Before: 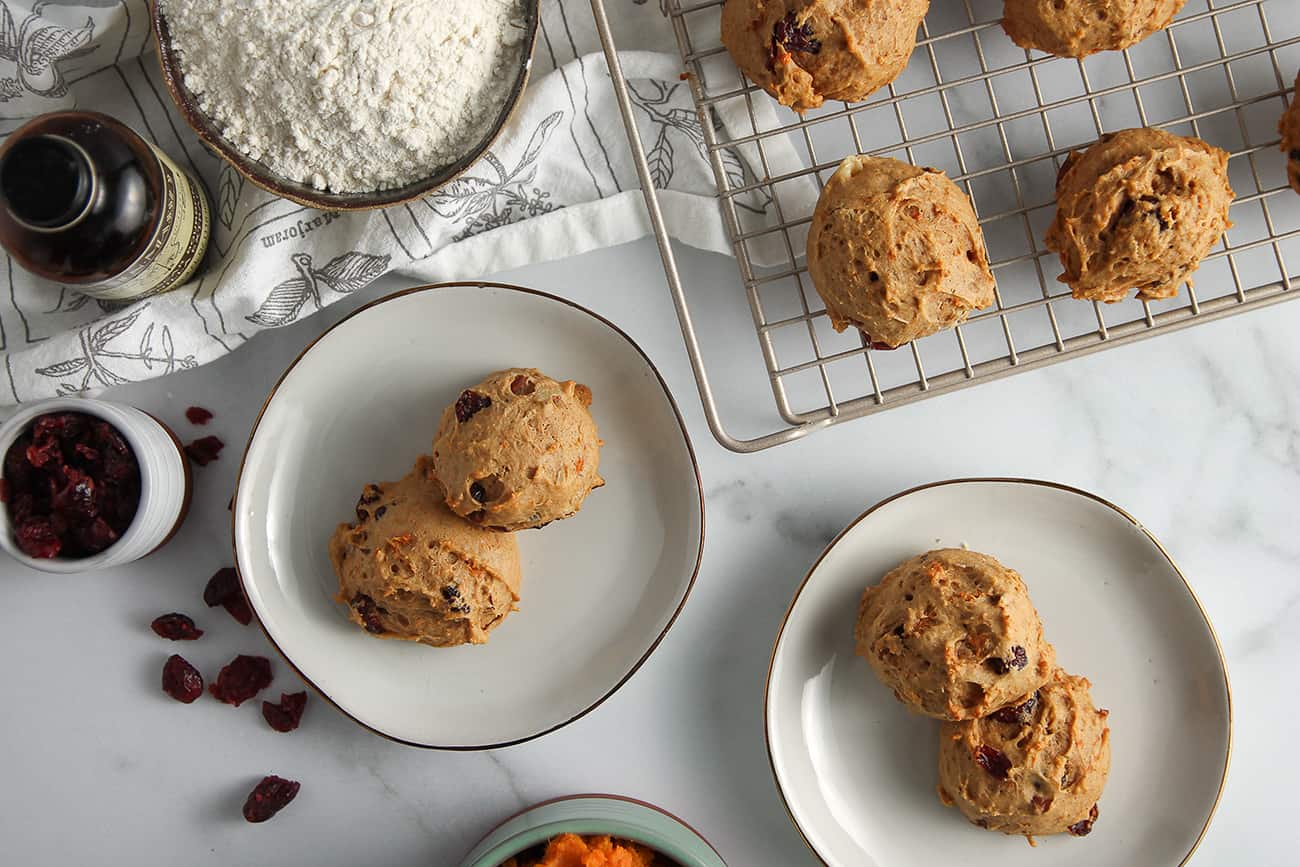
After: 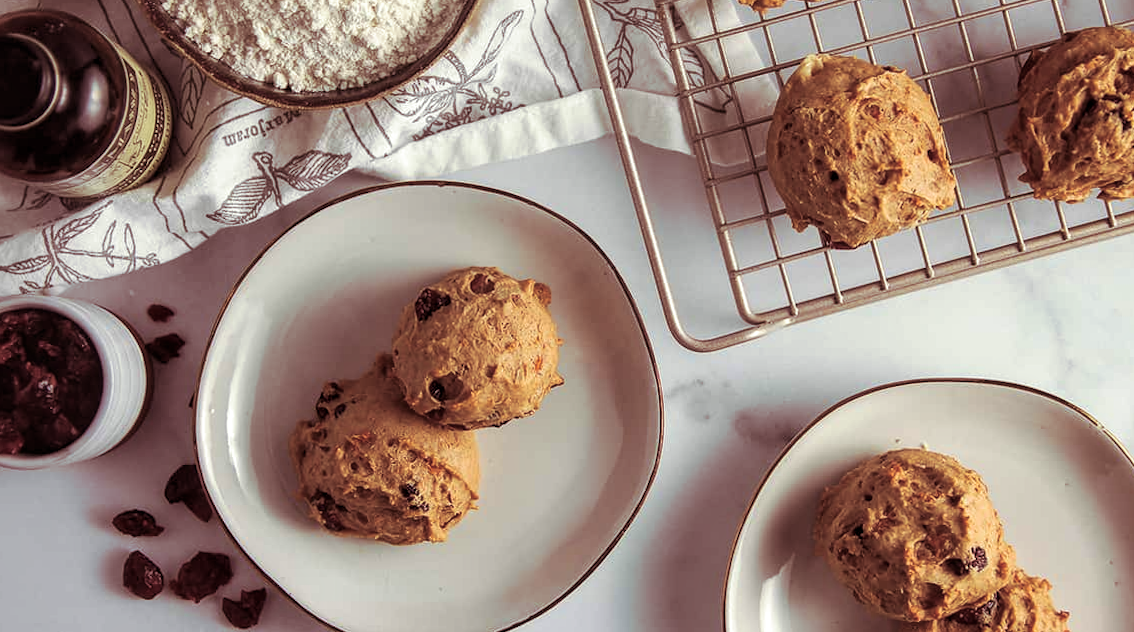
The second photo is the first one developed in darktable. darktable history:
local contrast: on, module defaults
crop and rotate: left 2.425%, top 11.305%, right 9.6%, bottom 15.08%
velvia: on, module defaults
white balance: emerald 1
split-toning: on, module defaults
tone equalizer: on, module defaults
rotate and perspective: rotation 0.192°, lens shift (horizontal) -0.015, crop left 0.005, crop right 0.996, crop top 0.006, crop bottom 0.99
